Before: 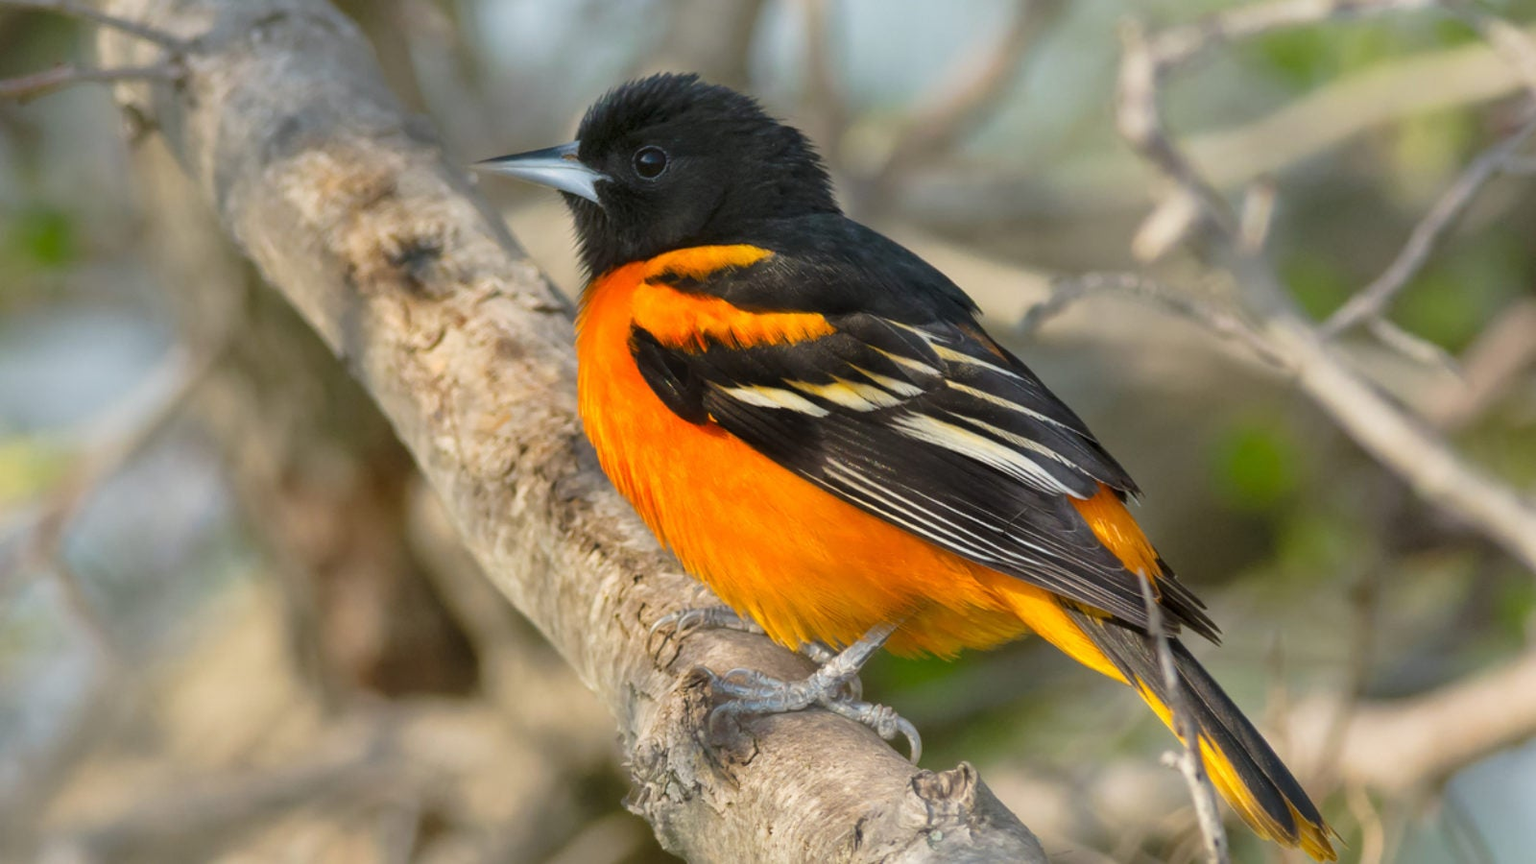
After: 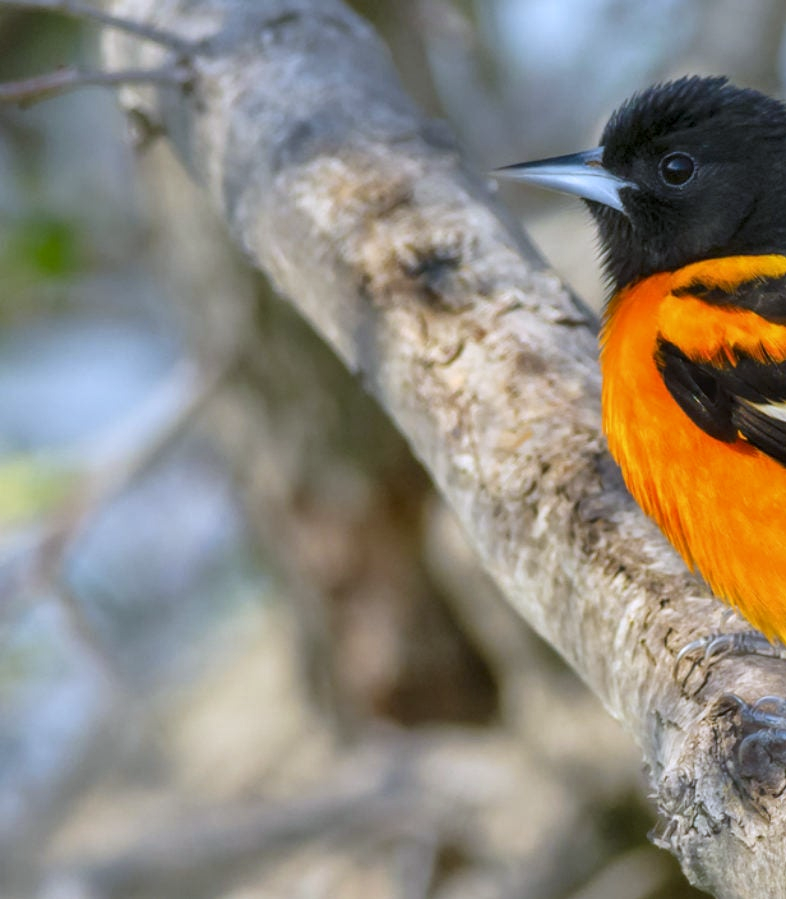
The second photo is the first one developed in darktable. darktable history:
crop and rotate: left 0%, top 0%, right 50.845%
white balance: red 0.948, green 1.02, blue 1.176
local contrast: on, module defaults
